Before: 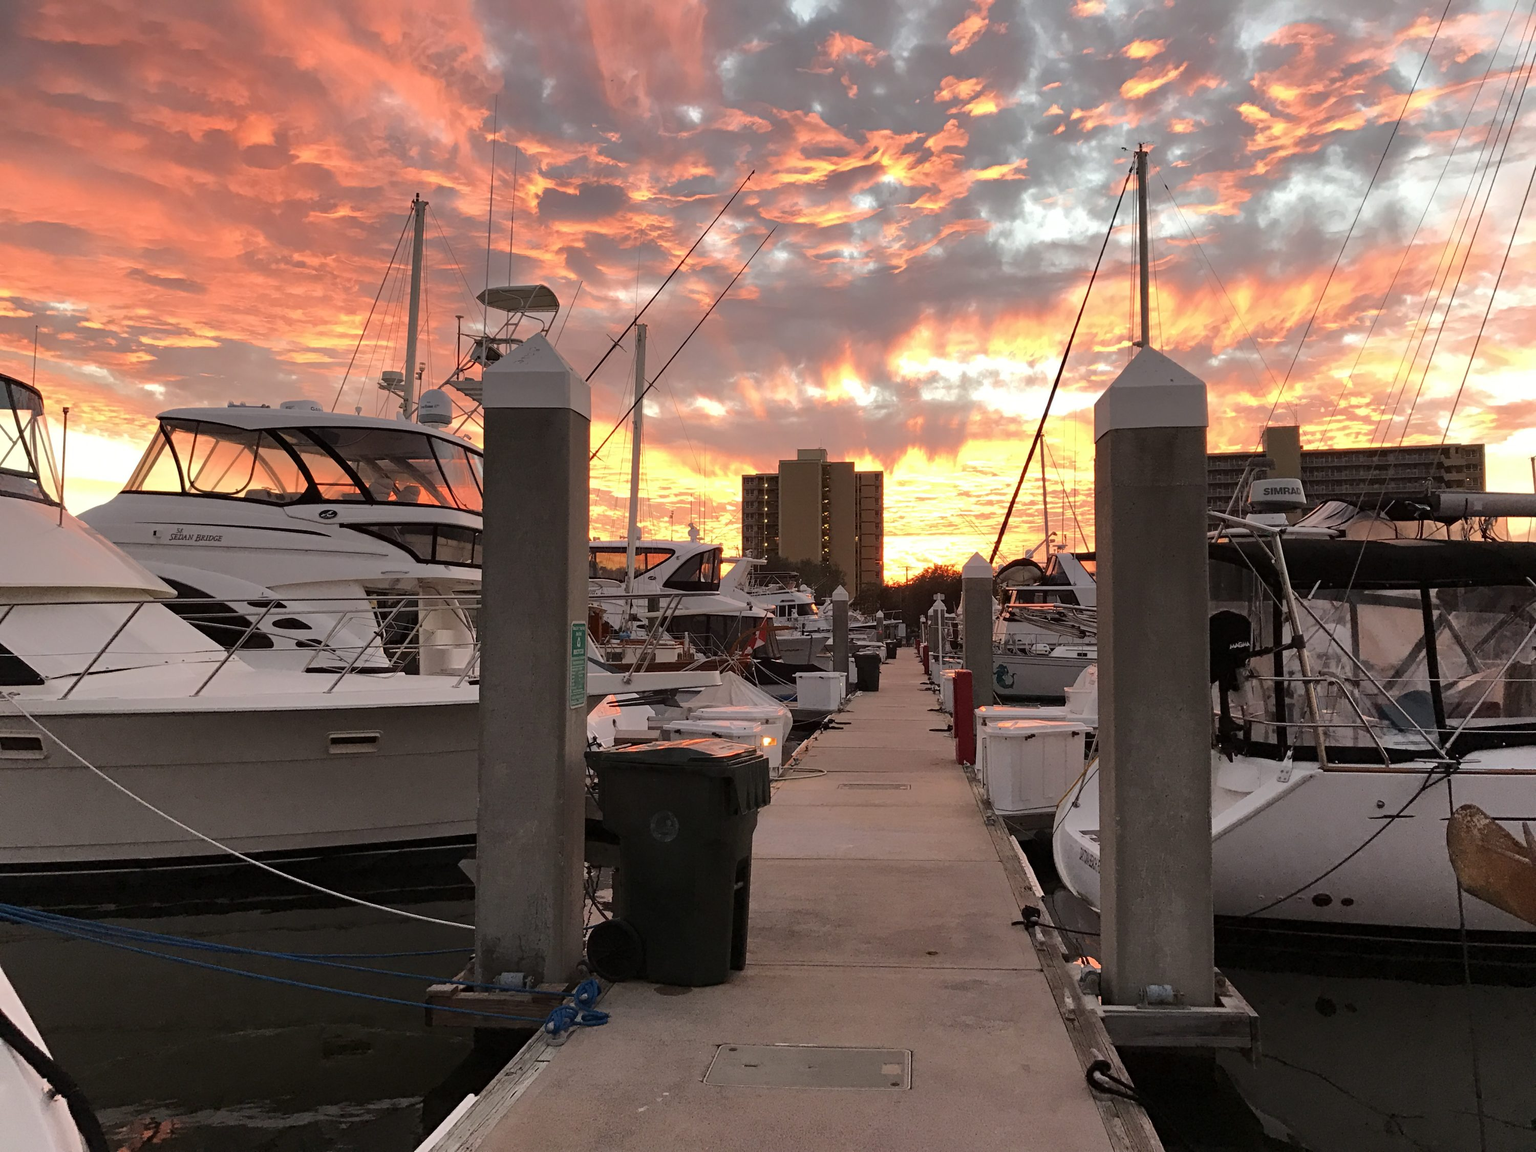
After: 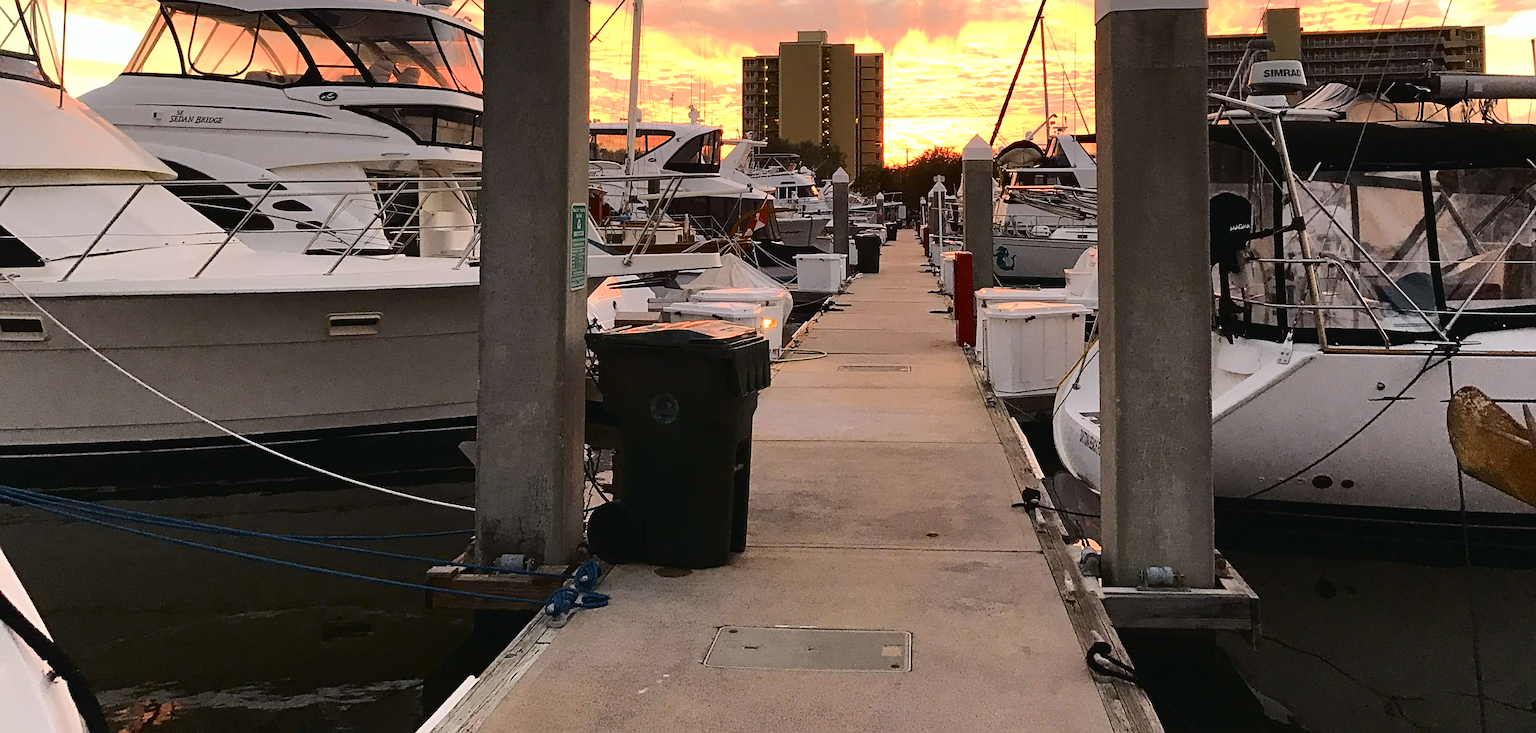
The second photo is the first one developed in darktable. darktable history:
exposure: compensate exposure bias true, compensate highlight preservation false
sharpen: on, module defaults
crop and rotate: top 36.316%
tone curve: curves: ch0 [(0, 0.023) (0.087, 0.065) (0.184, 0.168) (0.45, 0.54) (0.57, 0.683) (0.722, 0.825) (0.877, 0.948) (1, 1)]; ch1 [(0, 0) (0.388, 0.369) (0.44, 0.45) (0.495, 0.491) (0.534, 0.528) (0.657, 0.655) (1, 1)]; ch2 [(0, 0) (0.353, 0.317) (0.408, 0.427) (0.5, 0.497) (0.534, 0.544) (0.576, 0.605) (0.625, 0.631) (1, 1)], color space Lab, independent channels, preserve colors none
